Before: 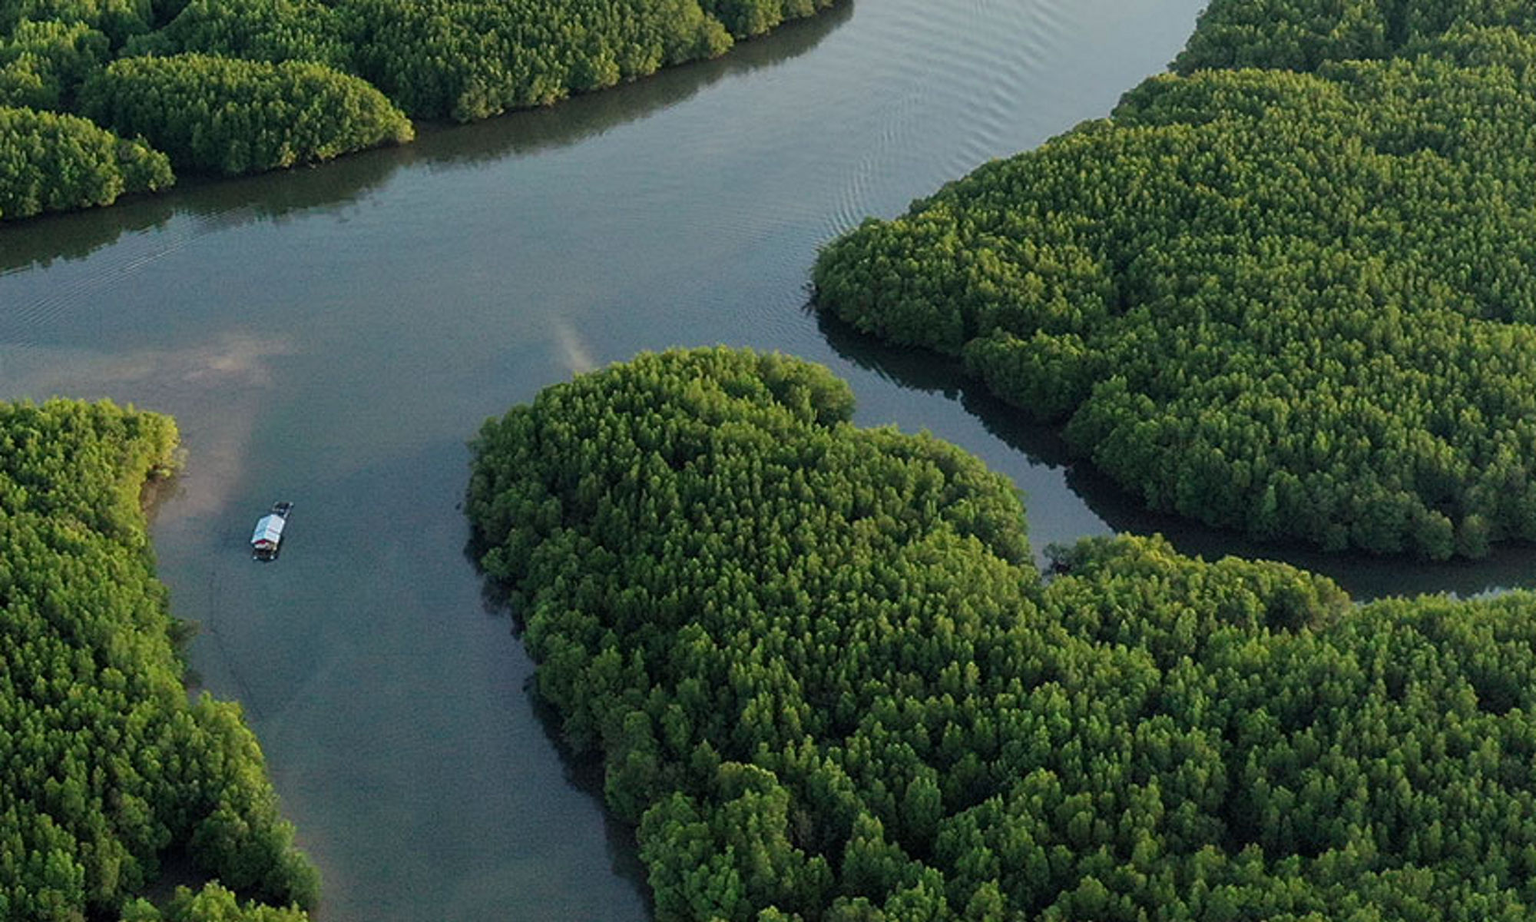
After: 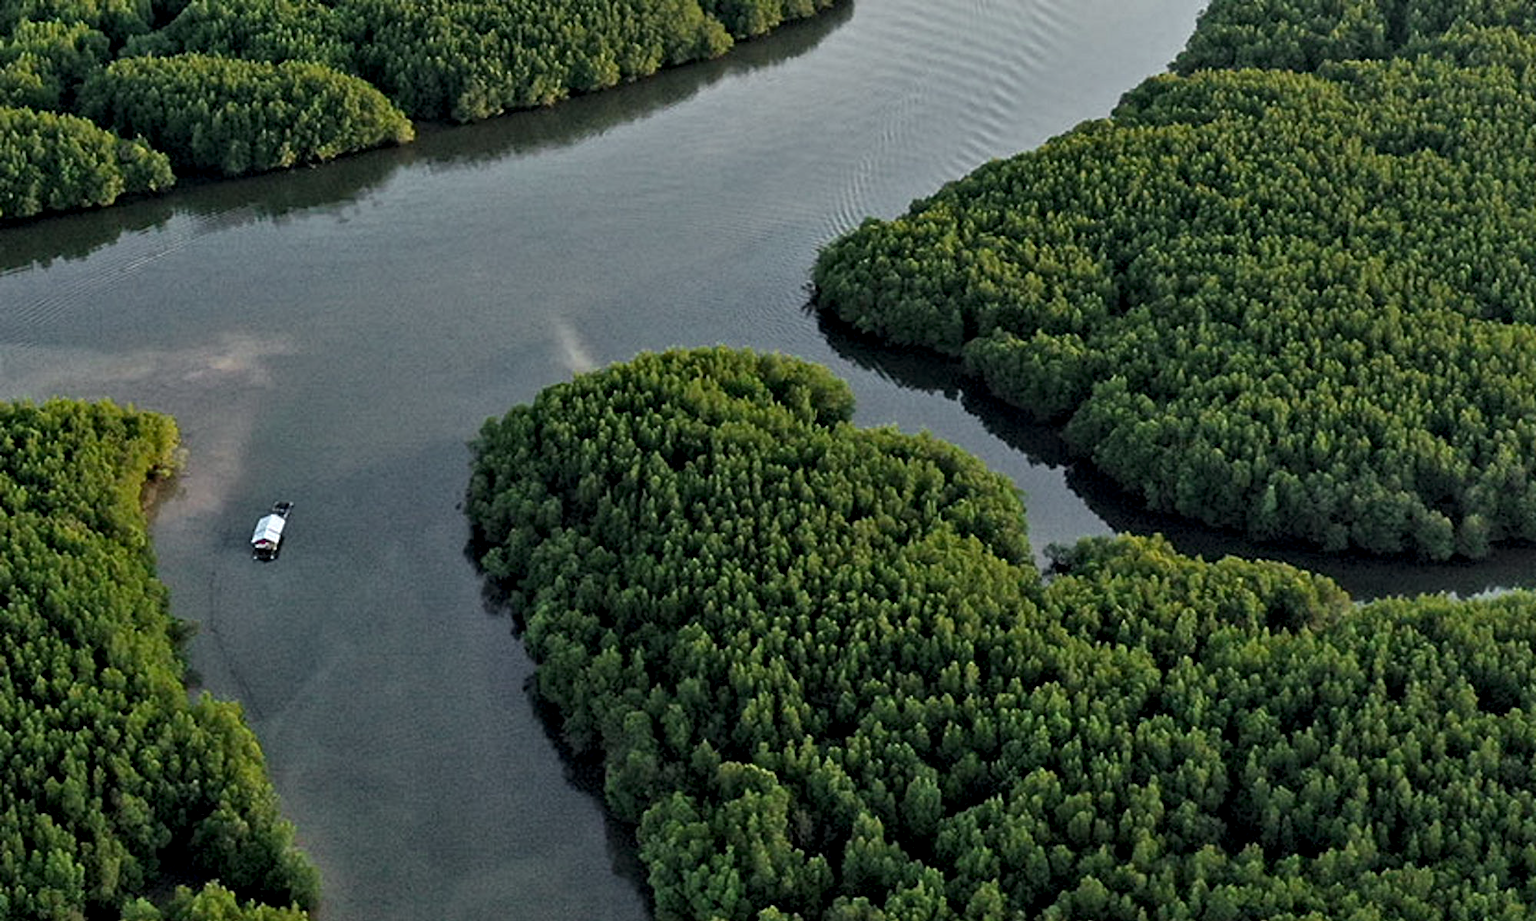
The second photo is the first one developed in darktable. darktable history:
color zones: curves: ch0 [(0, 0.48) (0.209, 0.398) (0.305, 0.332) (0.429, 0.493) (0.571, 0.5) (0.714, 0.5) (0.857, 0.5) (1, 0.48)]; ch1 [(0, 0.633) (0.143, 0.586) (0.286, 0.489) (0.429, 0.448) (0.571, 0.31) (0.714, 0.335) (0.857, 0.492) (1, 0.633)]; ch2 [(0, 0.448) (0.143, 0.498) (0.286, 0.5) (0.429, 0.5) (0.571, 0.5) (0.714, 0.5) (0.857, 0.5) (1, 0.448)]
contrast equalizer: y [[0.511, 0.558, 0.631, 0.632, 0.559, 0.512], [0.5 ×6], [0.507, 0.559, 0.627, 0.644, 0.647, 0.647], [0 ×6], [0 ×6]]
